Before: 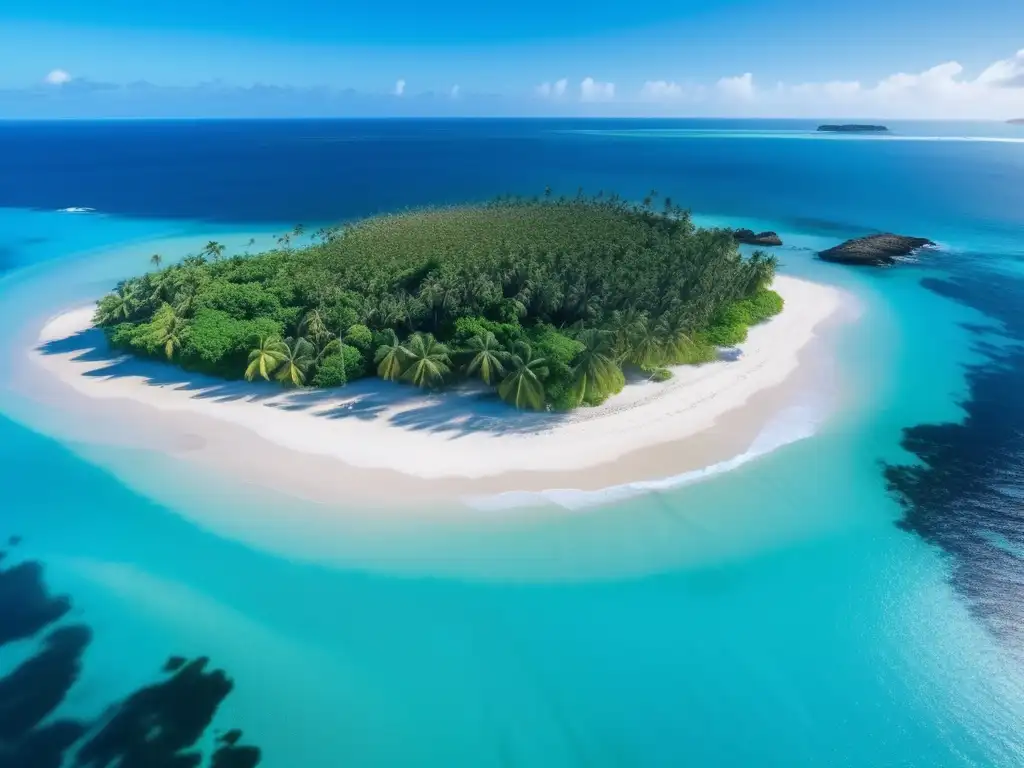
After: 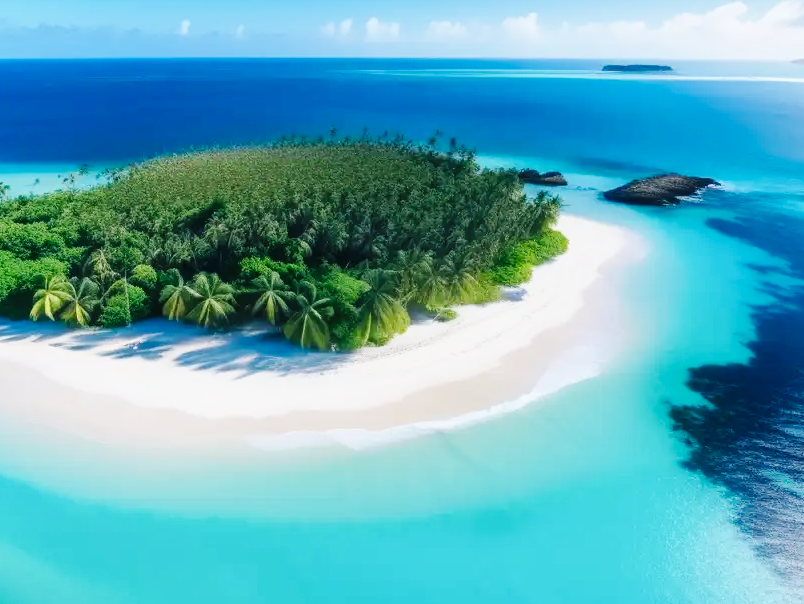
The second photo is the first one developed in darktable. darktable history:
crop and rotate: left 21.062%, top 7.813%, right 0.41%, bottom 13.48%
base curve: curves: ch0 [(0, 0) (0.032, 0.025) (0.121, 0.166) (0.206, 0.329) (0.605, 0.79) (1, 1)], preserve colors none
